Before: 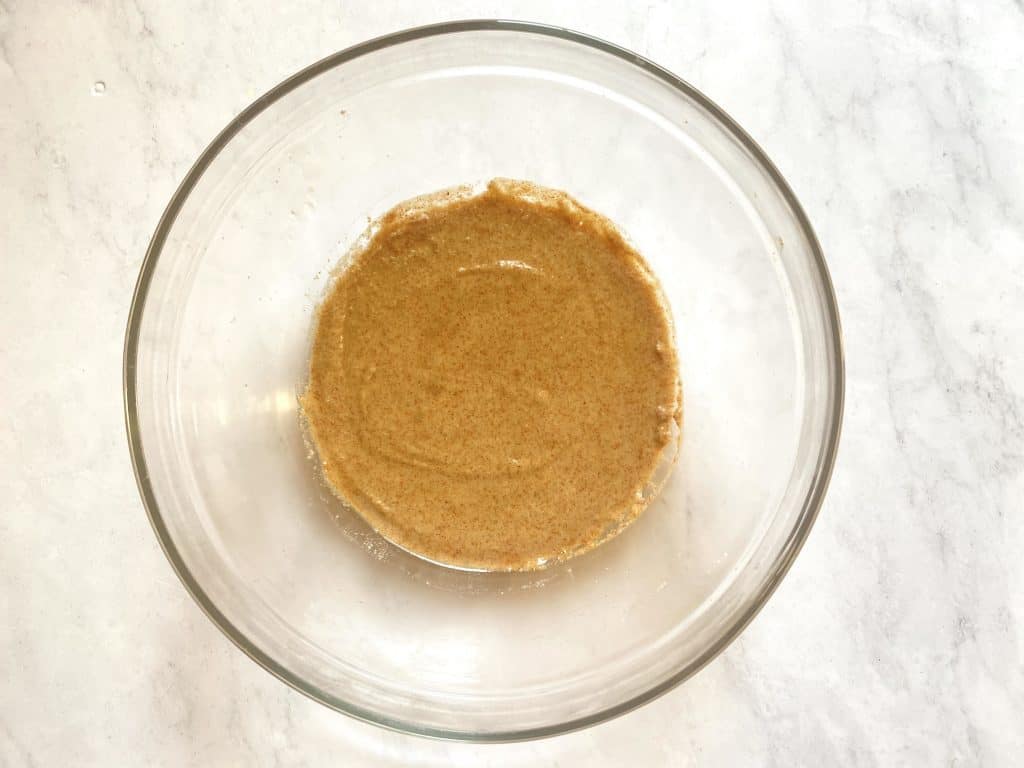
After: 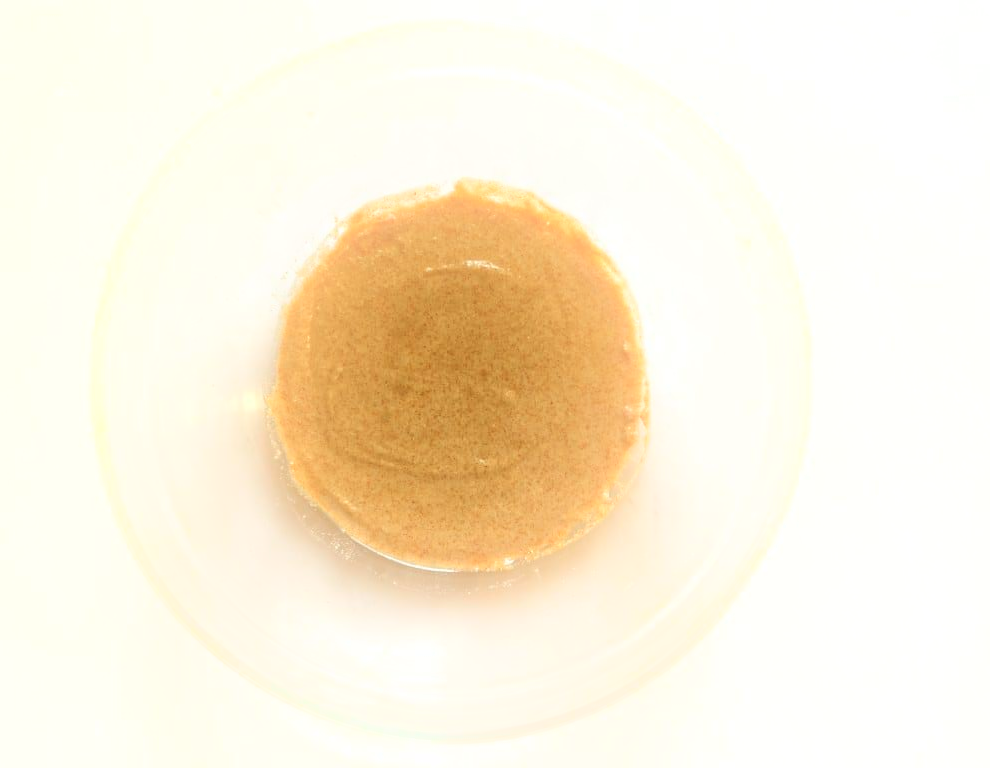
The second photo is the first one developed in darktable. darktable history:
crop and rotate: left 3.238%
bloom: on, module defaults
